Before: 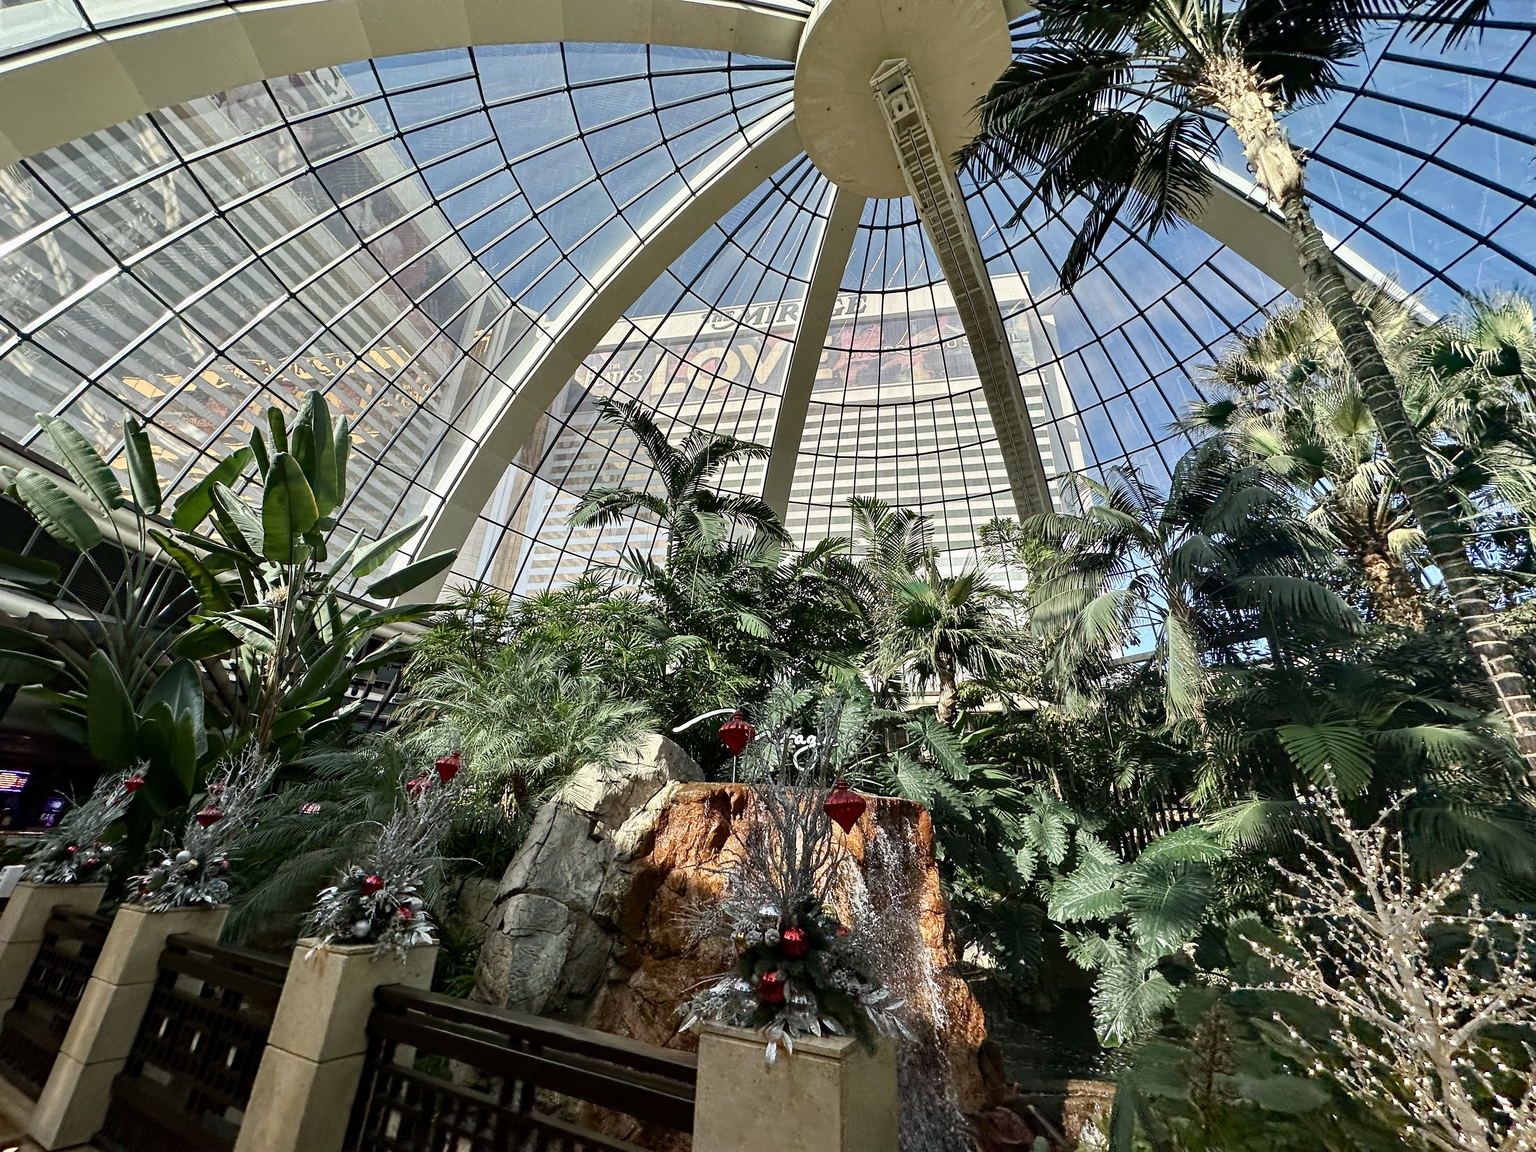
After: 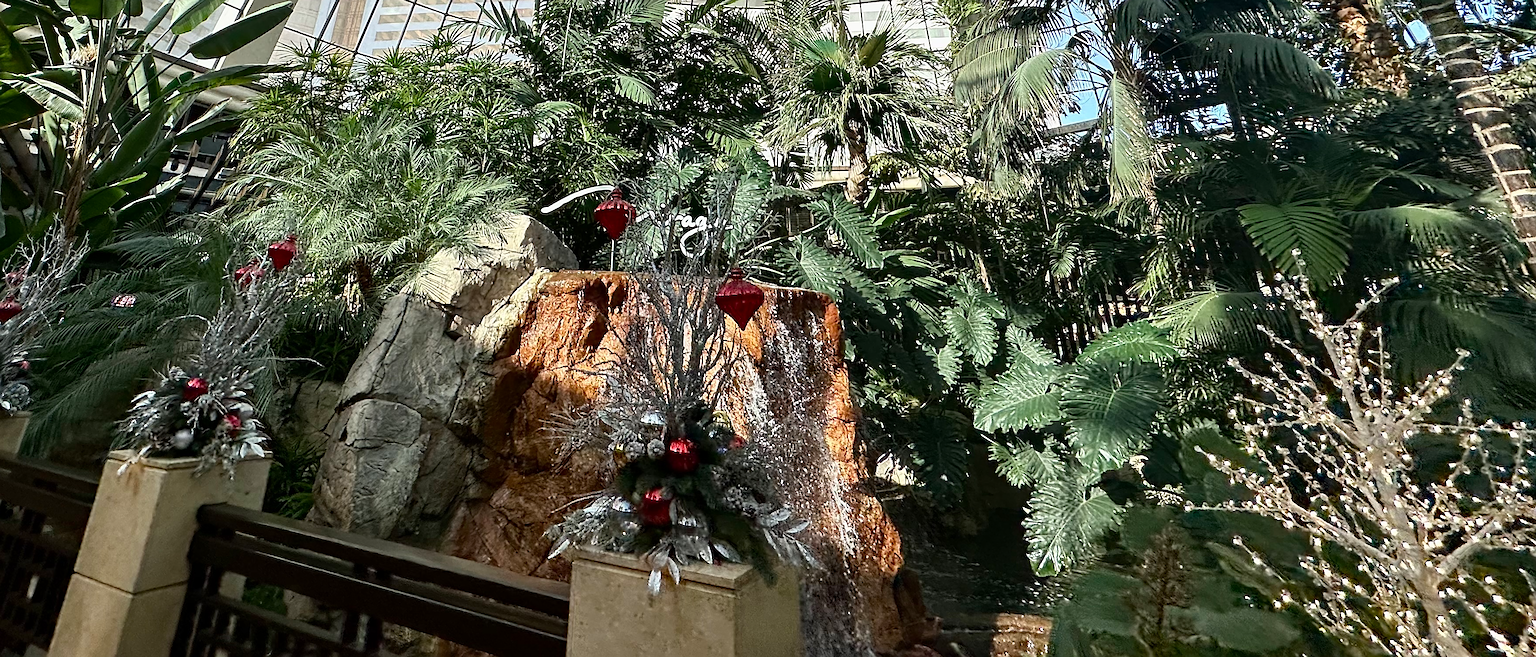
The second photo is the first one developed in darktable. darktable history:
sharpen: on, module defaults
crop and rotate: left 13.263%, top 47.593%, bottom 2.883%
